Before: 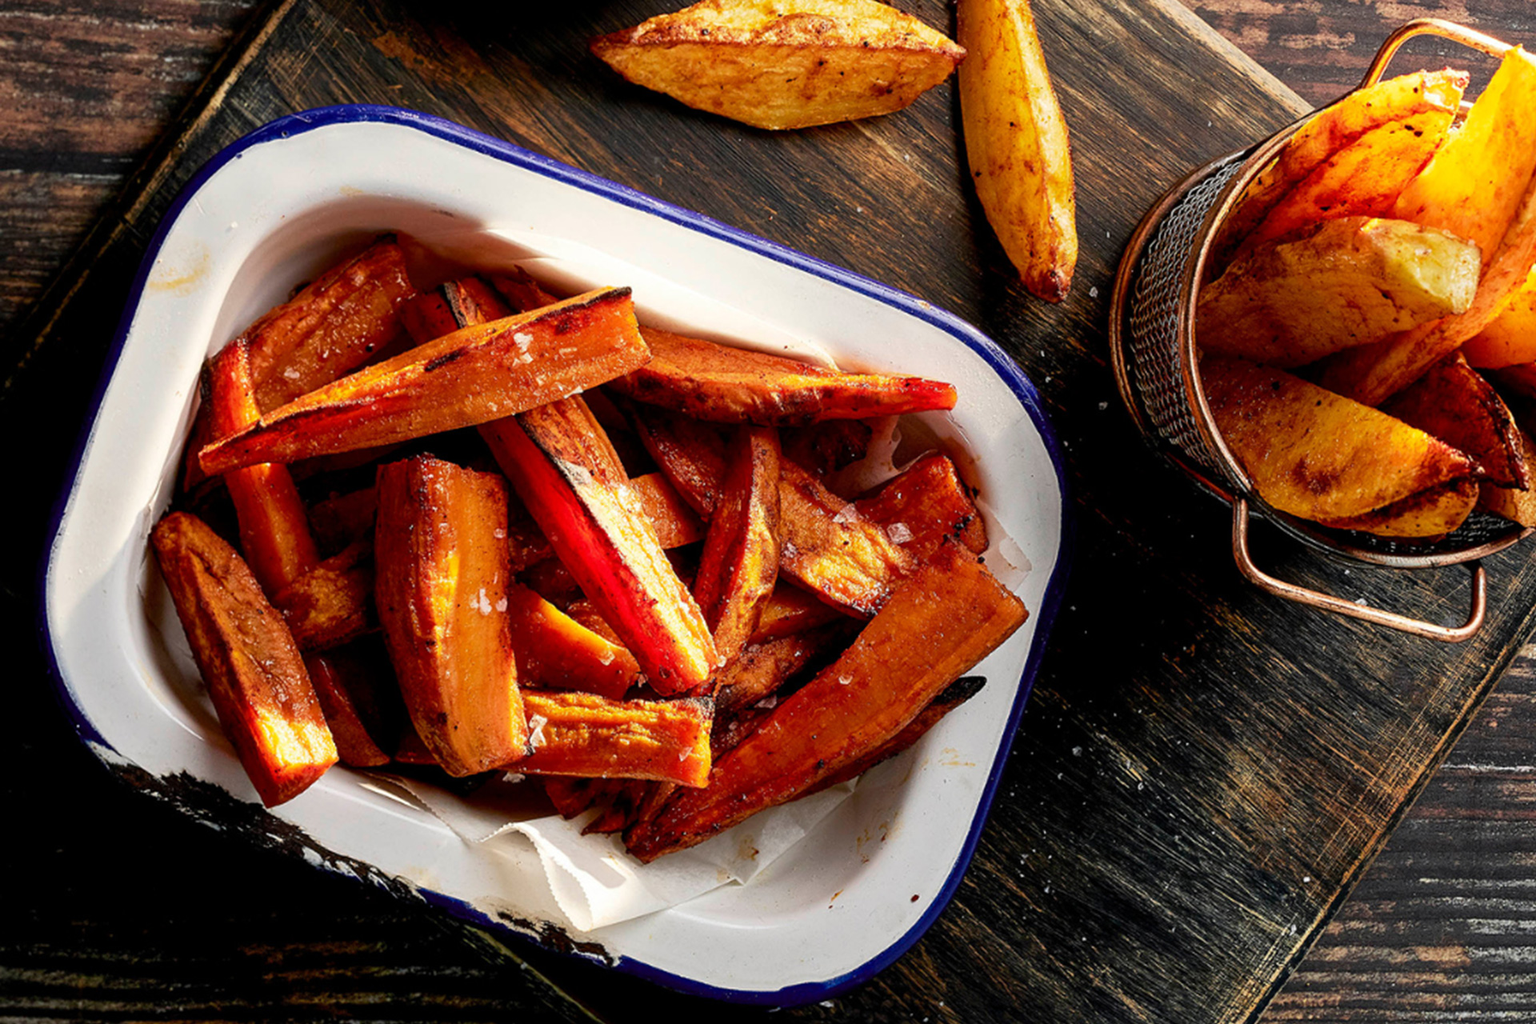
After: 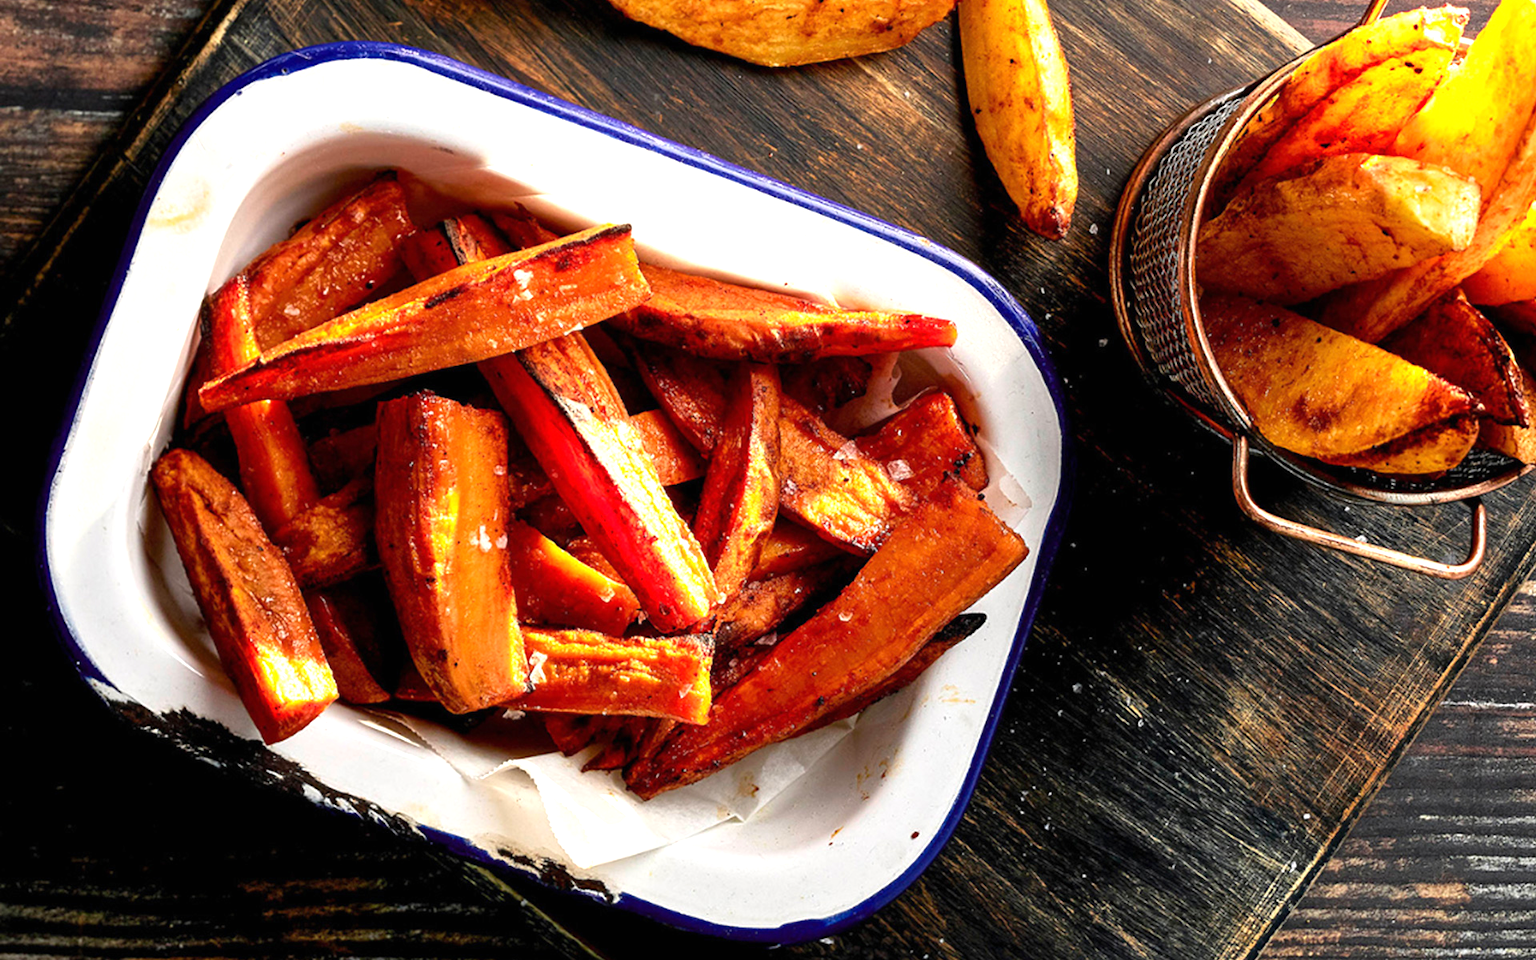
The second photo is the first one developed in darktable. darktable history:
crop and rotate: top 6.25%
exposure: black level correction 0, exposure 0.7 EV, compensate exposure bias true, compensate highlight preservation false
